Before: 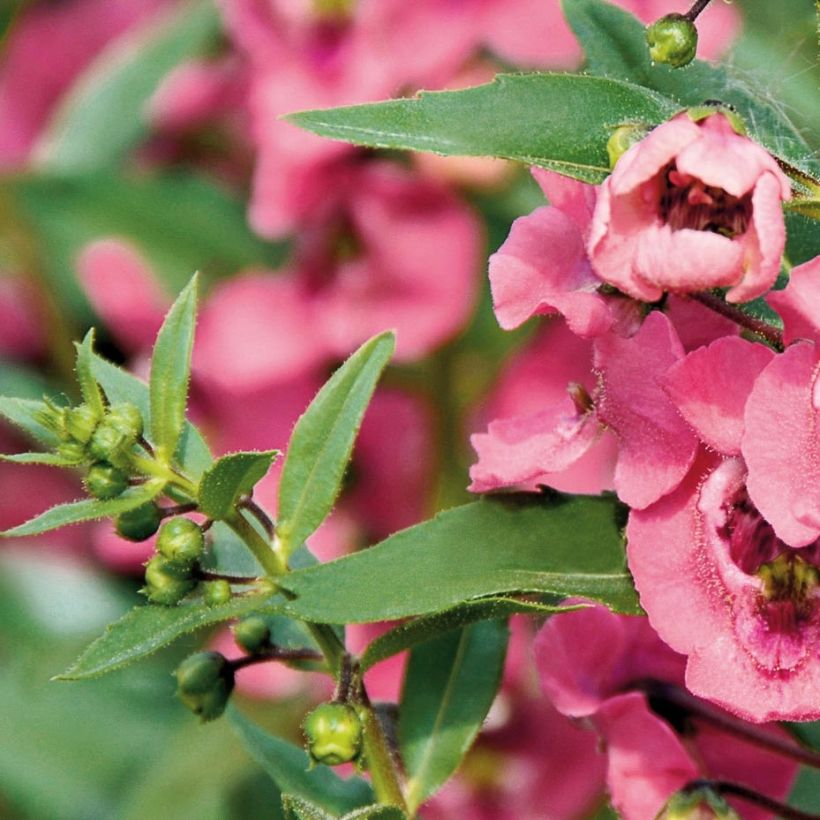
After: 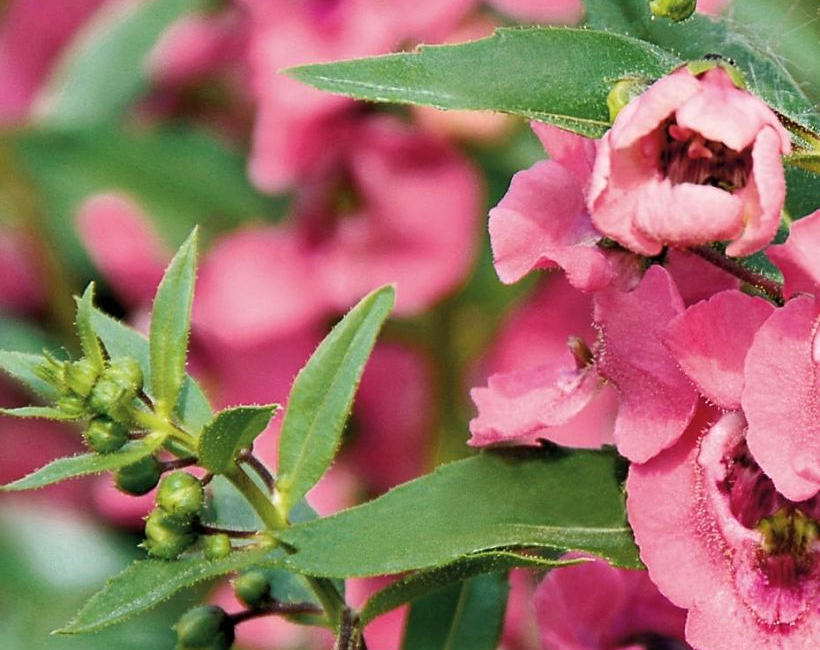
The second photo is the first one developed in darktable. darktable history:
crop and rotate: top 5.655%, bottom 14.971%
sharpen: radius 1.493, amount 0.404, threshold 1.415
